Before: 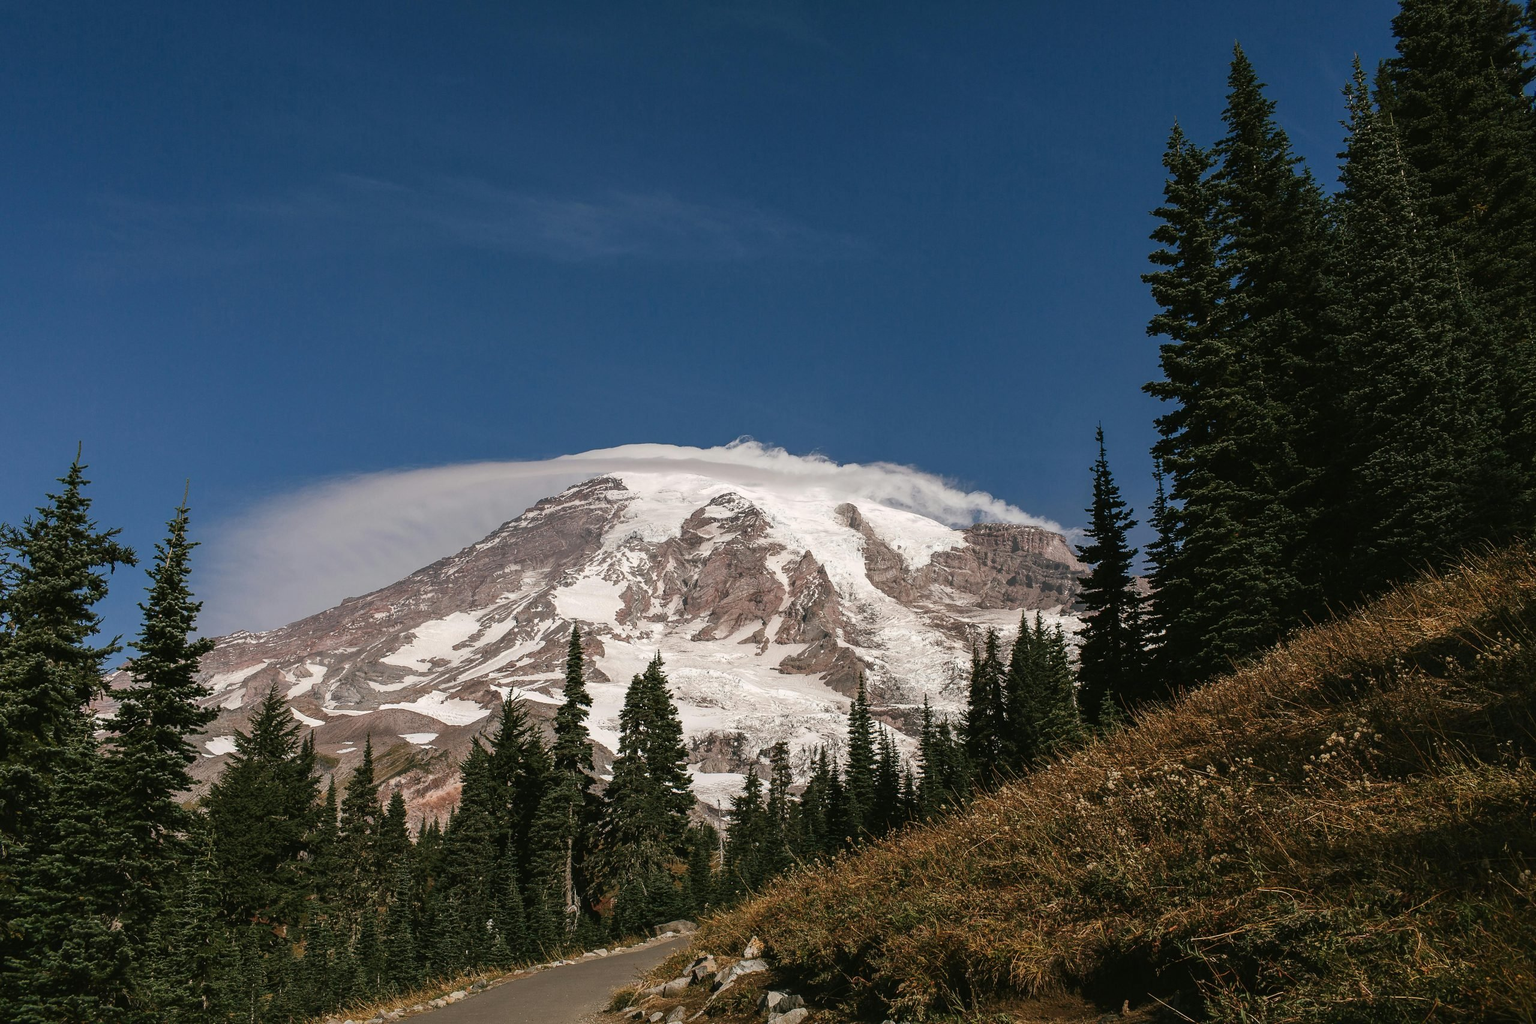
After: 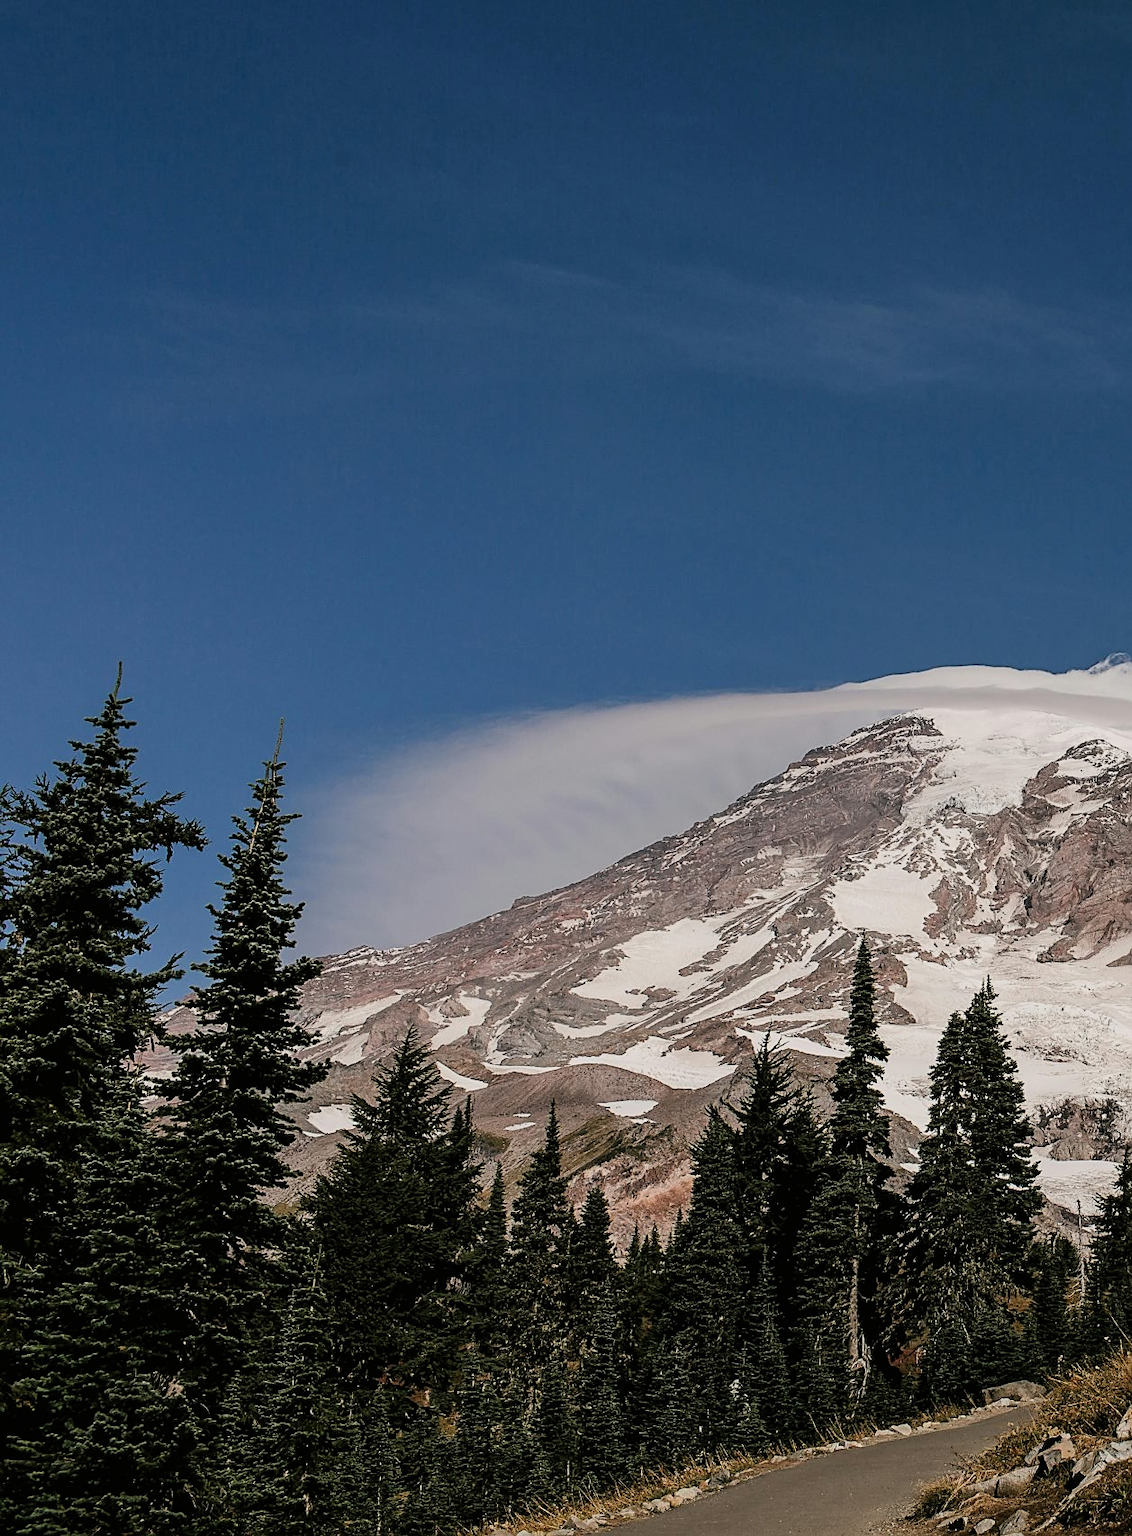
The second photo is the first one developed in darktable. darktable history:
sharpen: on, module defaults
crop and rotate: left 0%, top 0%, right 50.845%
filmic rgb: threshold 3 EV, hardness 4.17, latitude 50%, contrast 1.1, preserve chrominance max RGB, color science v6 (2022), contrast in shadows safe, contrast in highlights safe, enable highlight reconstruction true
